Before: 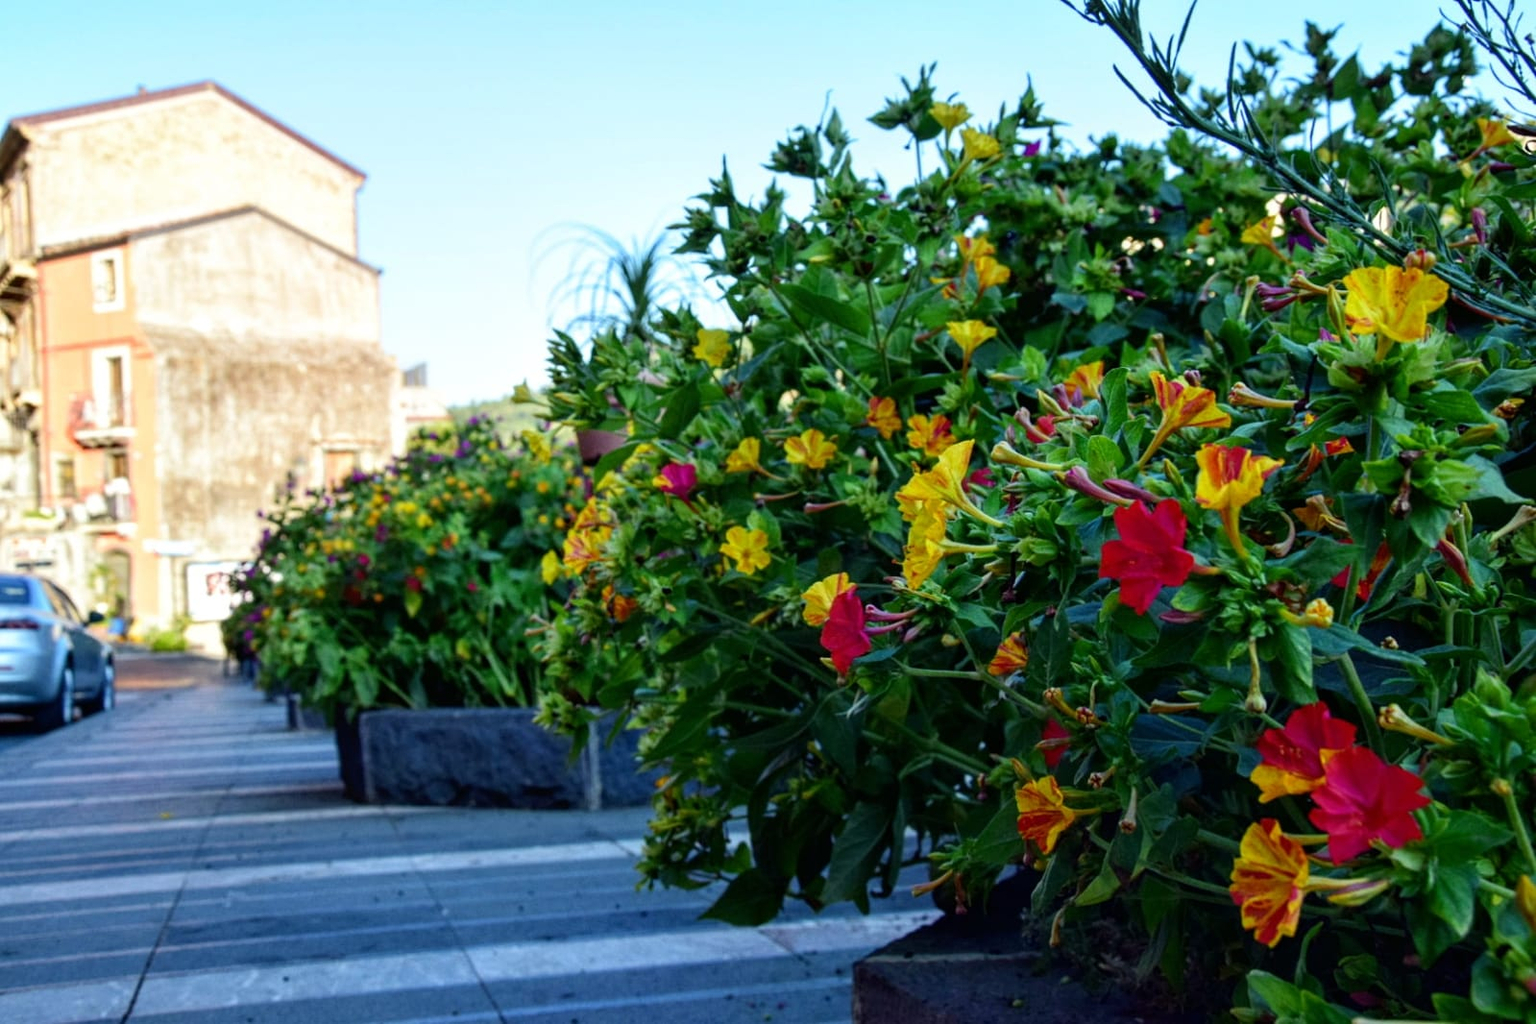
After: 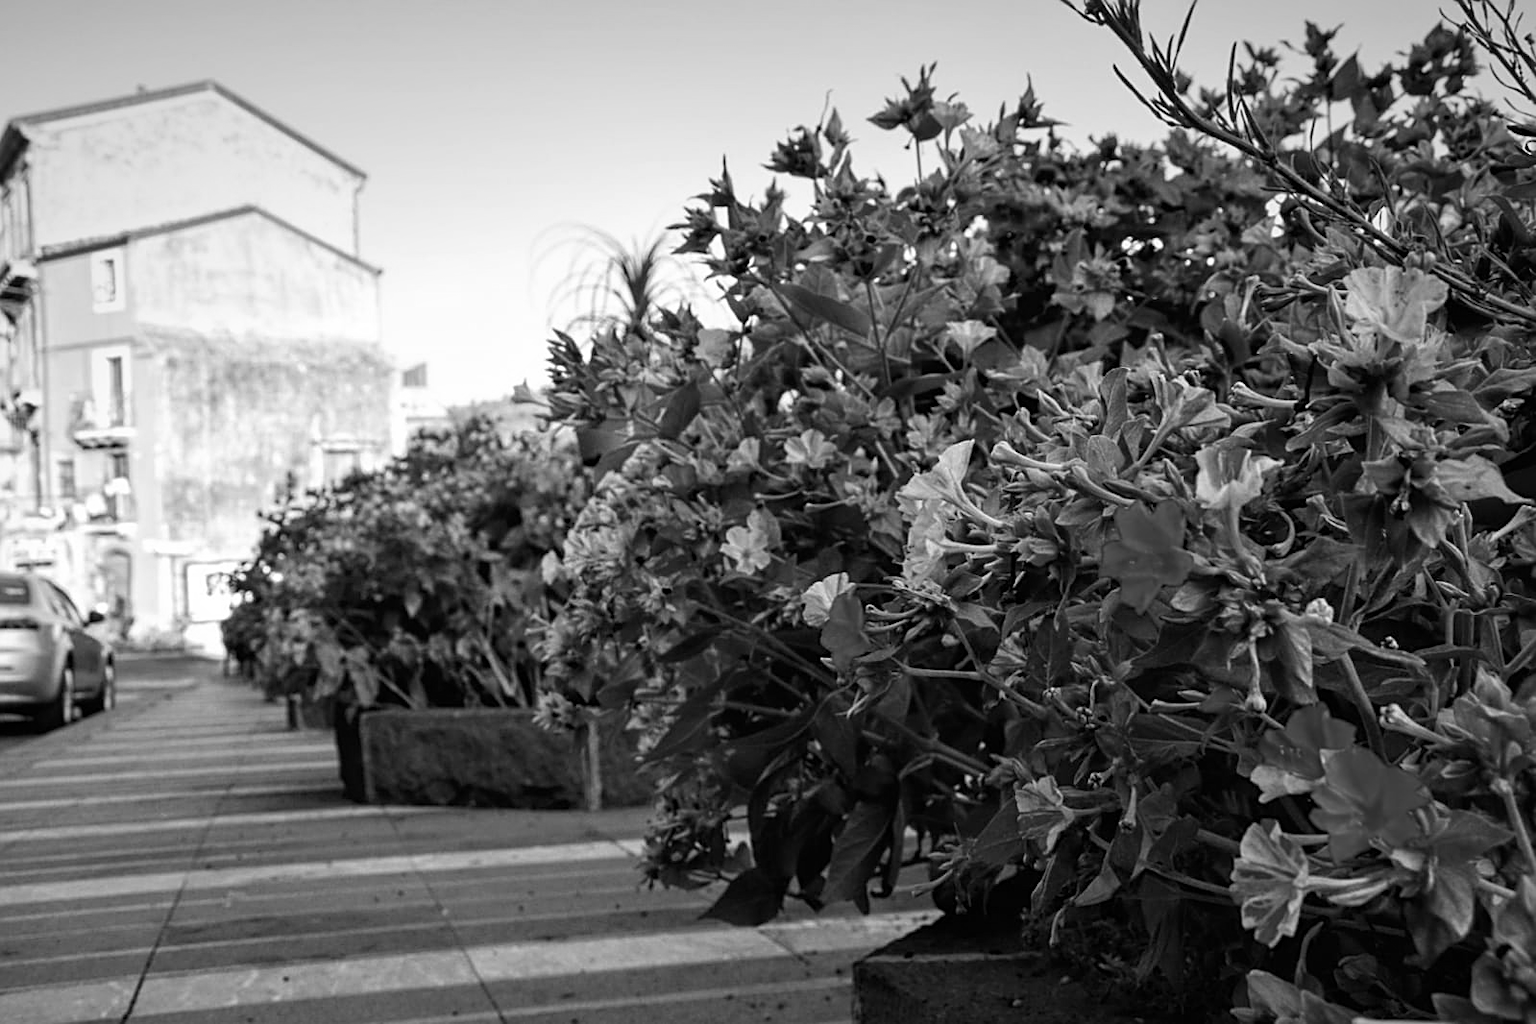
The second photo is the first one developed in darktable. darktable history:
vignetting: fall-off start 97.52%, fall-off radius 100%, brightness -0.574, saturation 0, center (-0.027, 0.404), width/height ratio 1.368, unbound false
monochrome: on, module defaults
sharpen: on, module defaults
